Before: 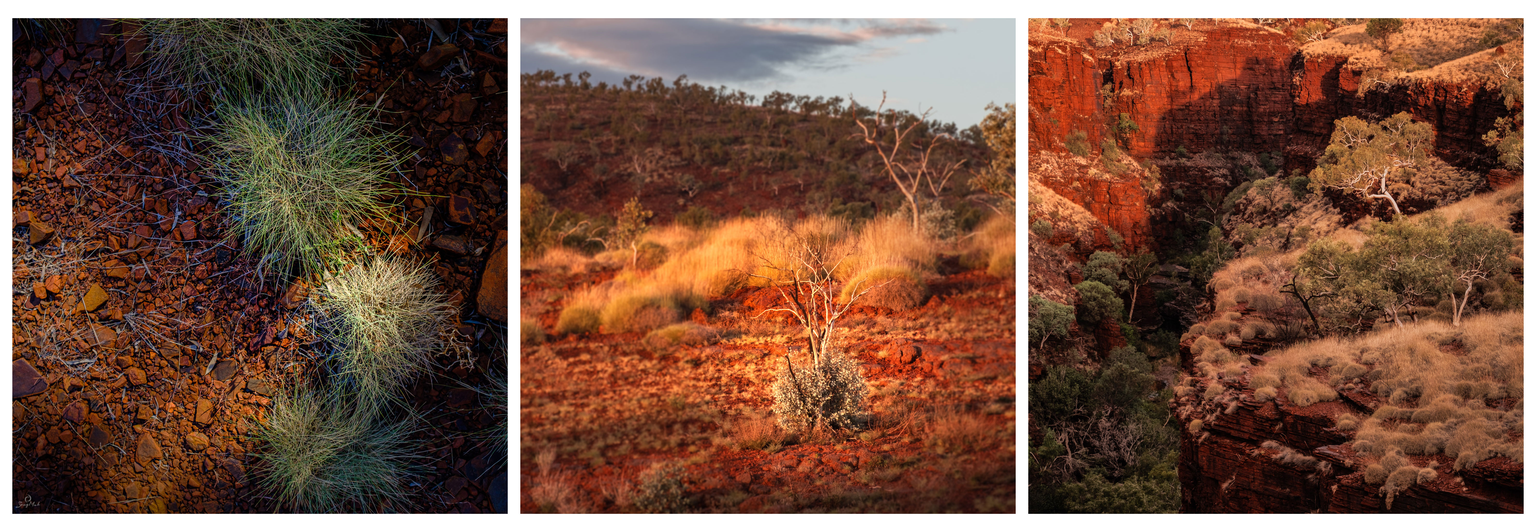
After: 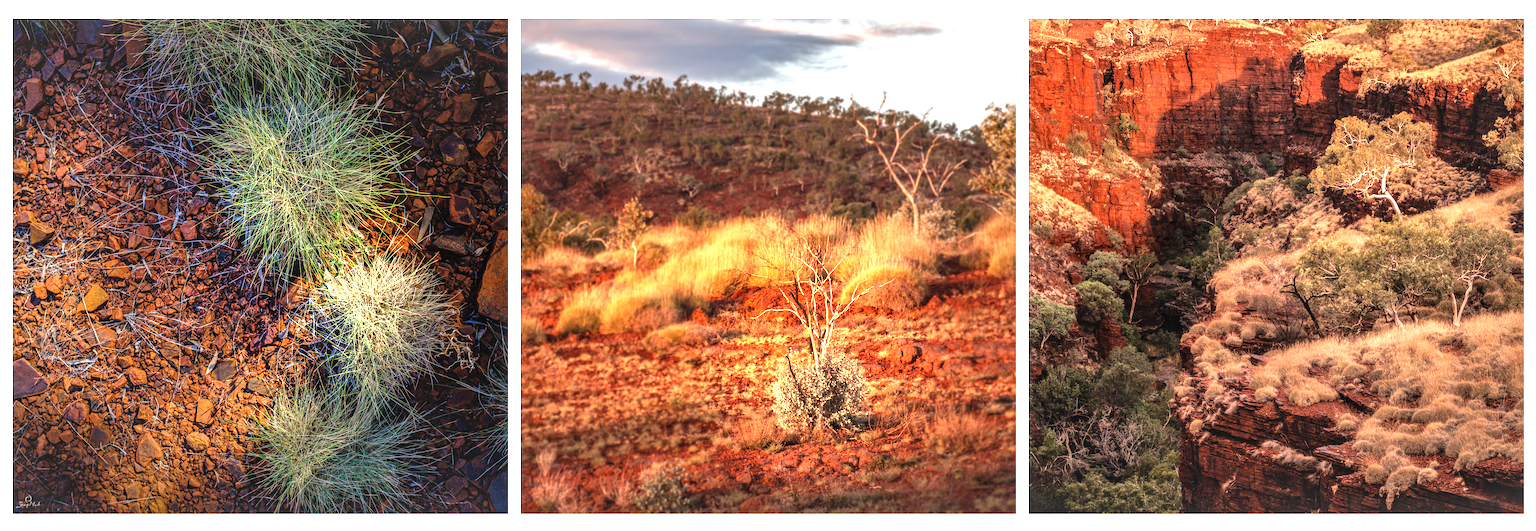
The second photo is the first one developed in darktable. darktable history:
local contrast: detail 130%
levels: levels [0, 0.492, 0.984]
exposure: black level correction 0, exposure 0.877 EV, compensate exposure bias true, compensate highlight preservation false
